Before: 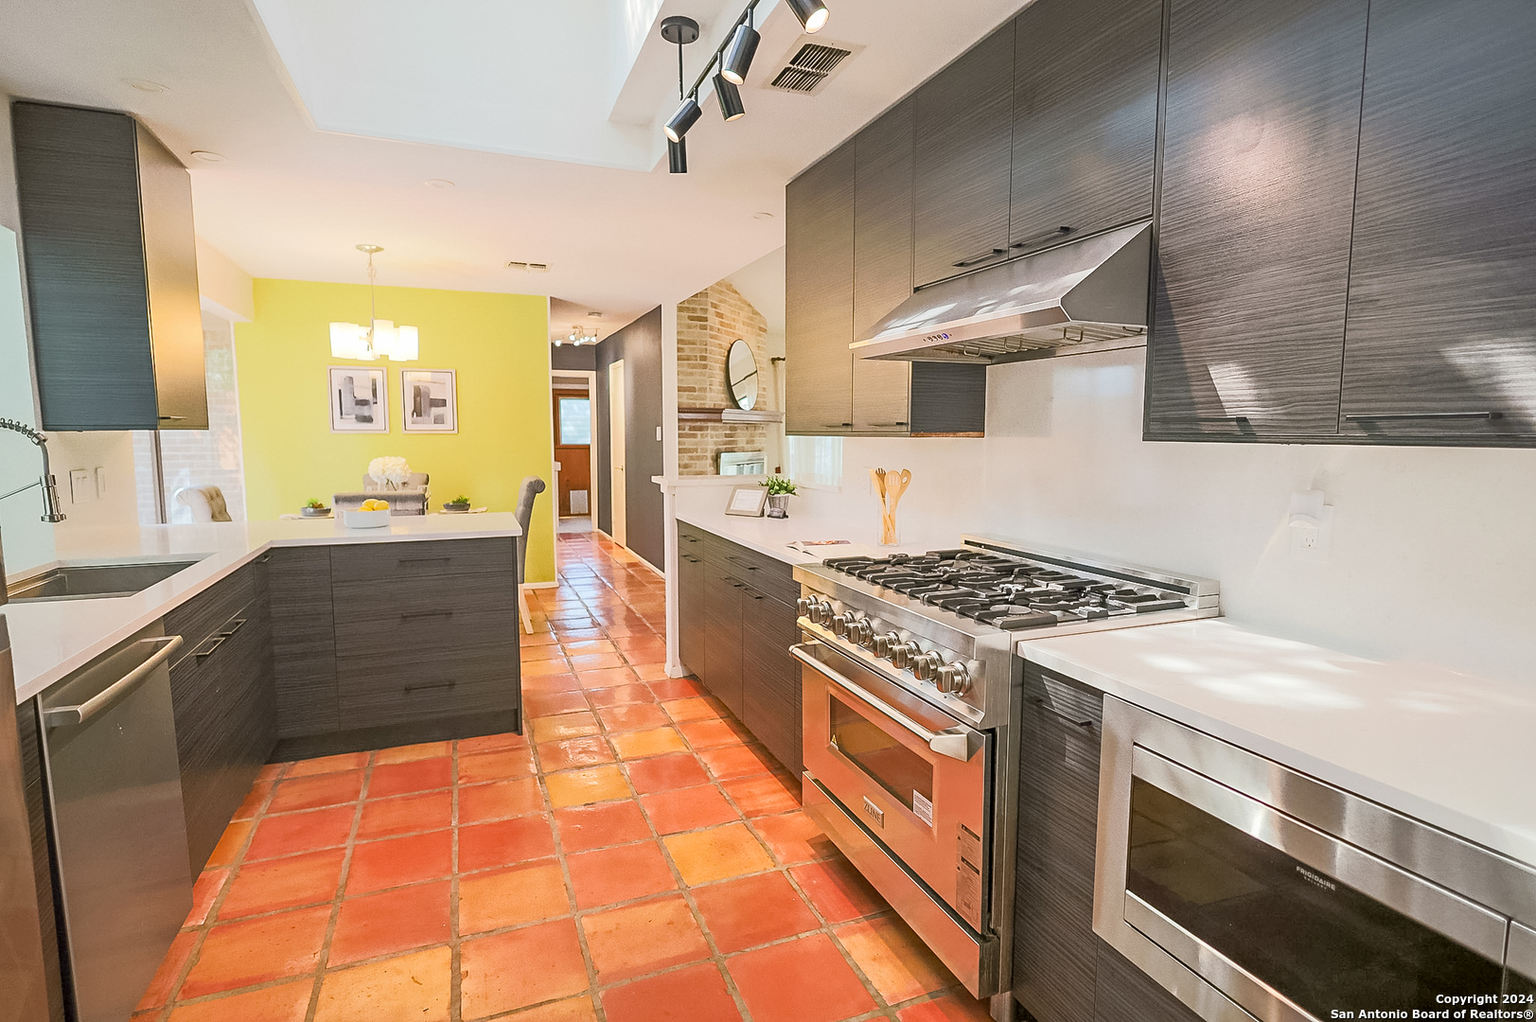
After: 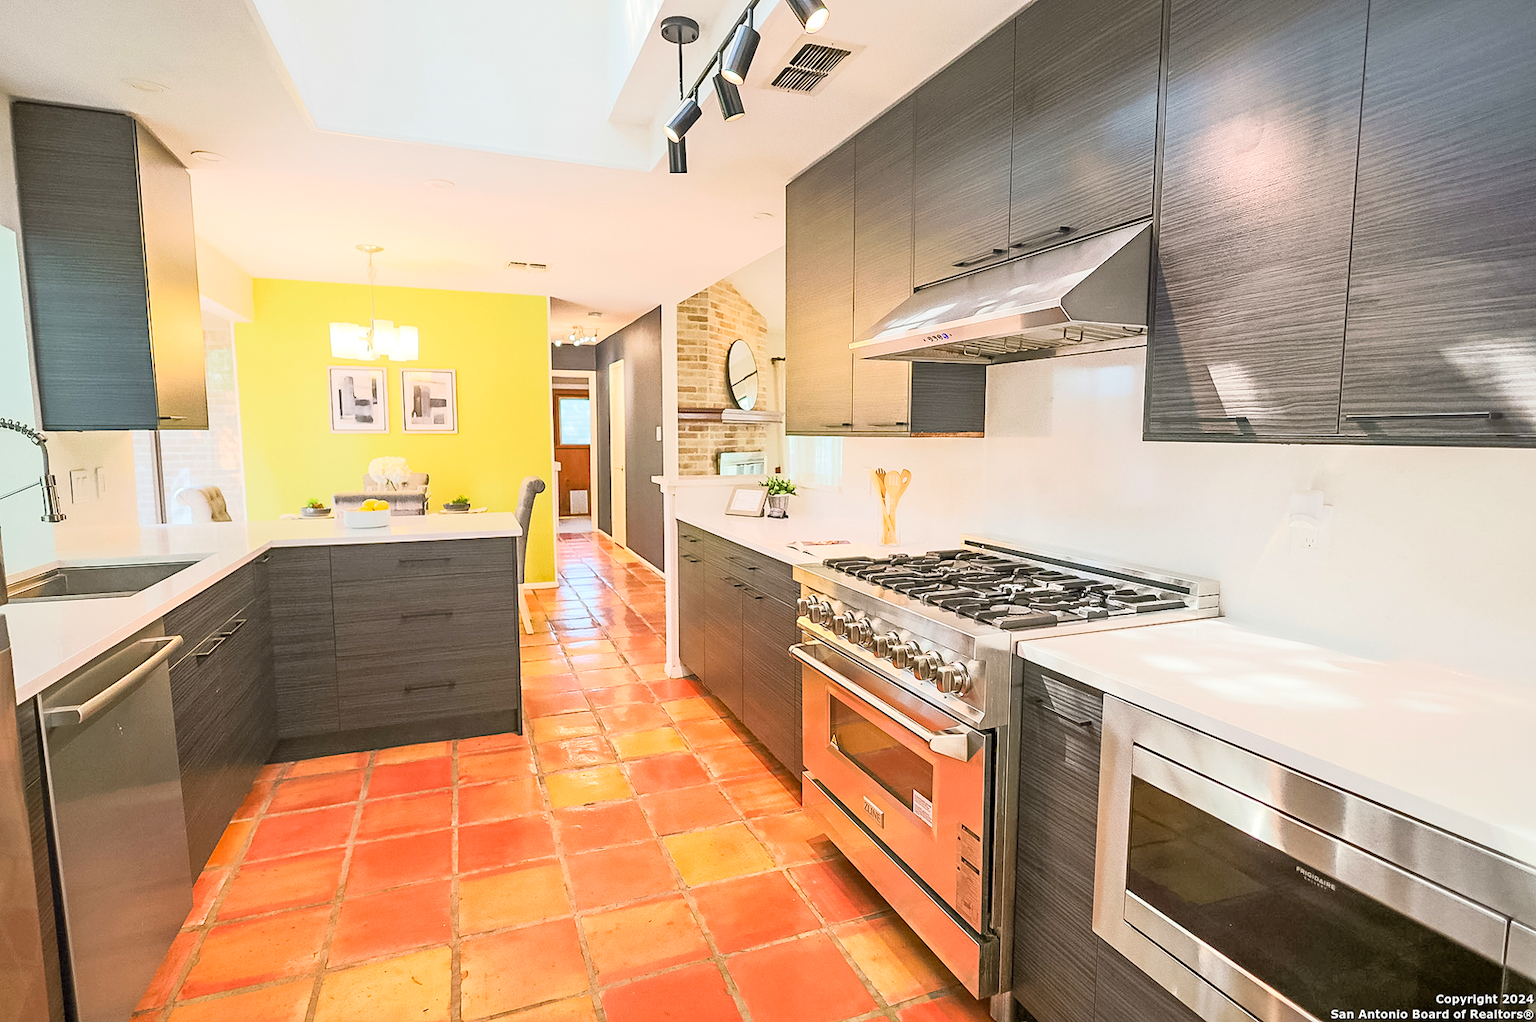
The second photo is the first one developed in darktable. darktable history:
contrast brightness saturation: contrast 0.201, brightness 0.158, saturation 0.228
